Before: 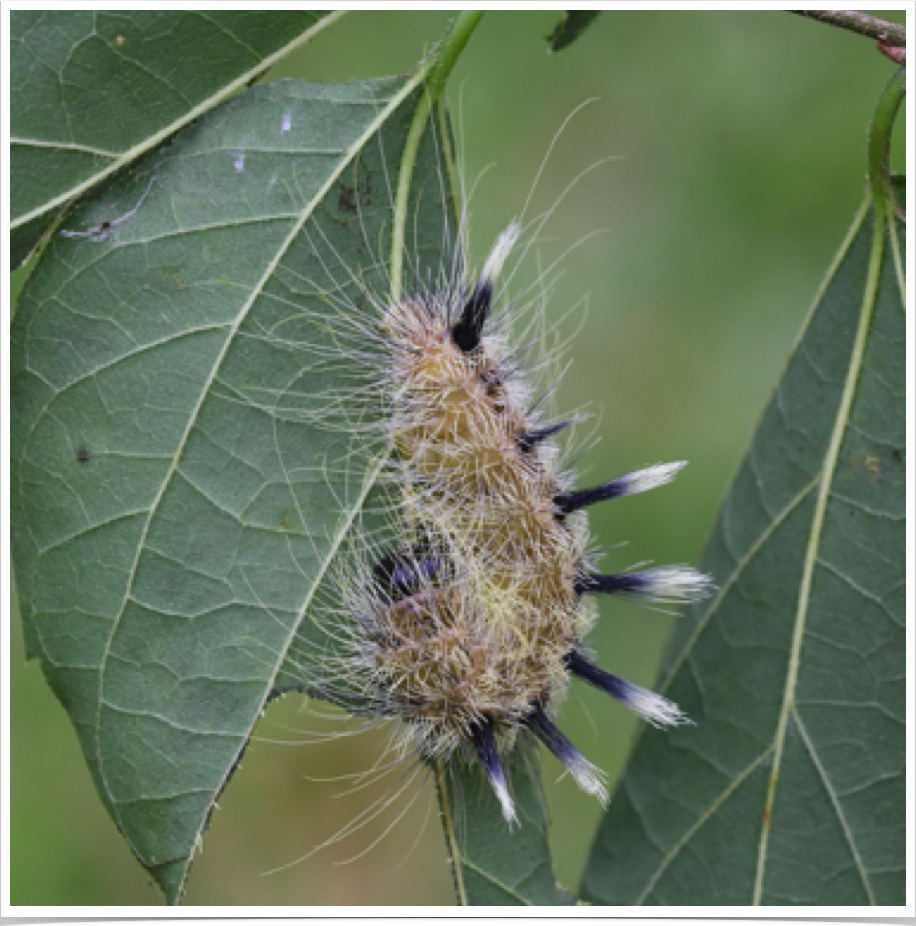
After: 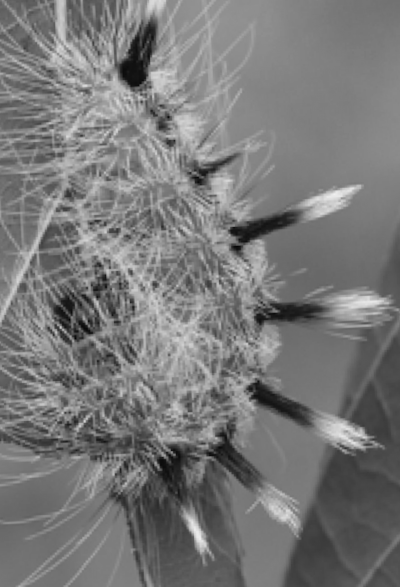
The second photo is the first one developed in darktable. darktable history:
exposure: exposure 0.128 EV, compensate highlight preservation false
rotate and perspective: rotation -3°, crop left 0.031, crop right 0.968, crop top 0.07, crop bottom 0.93
crop: left 35.432%, top 26.233%, right 20.145%, bottom 3.432%
monochrome: on, module defaults
